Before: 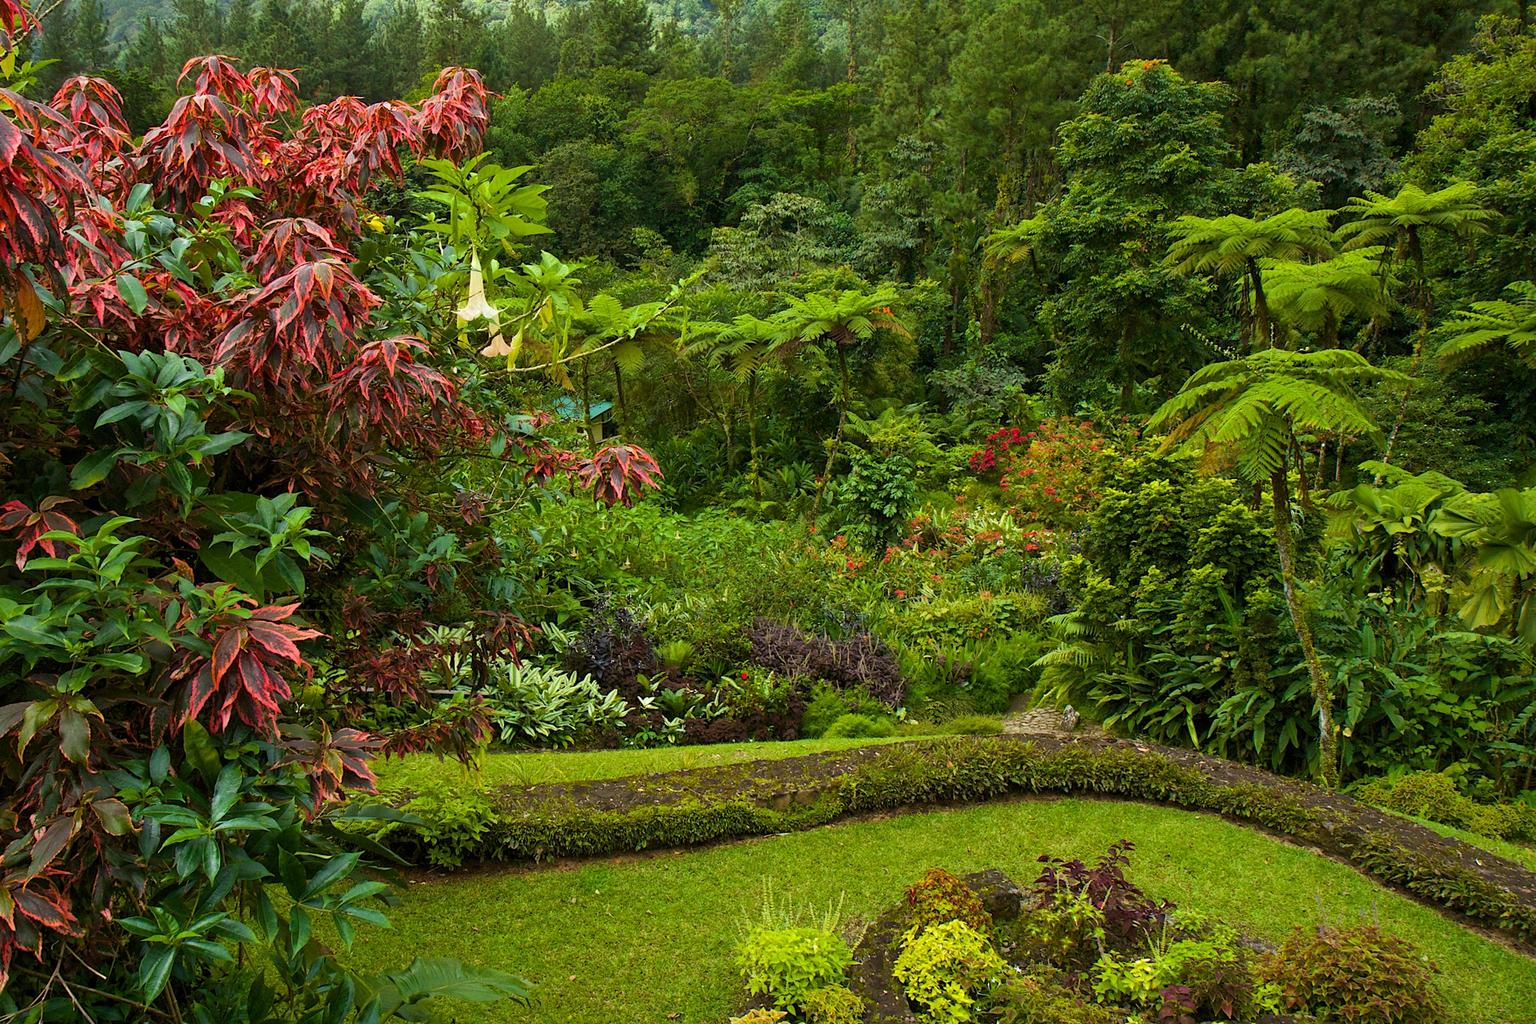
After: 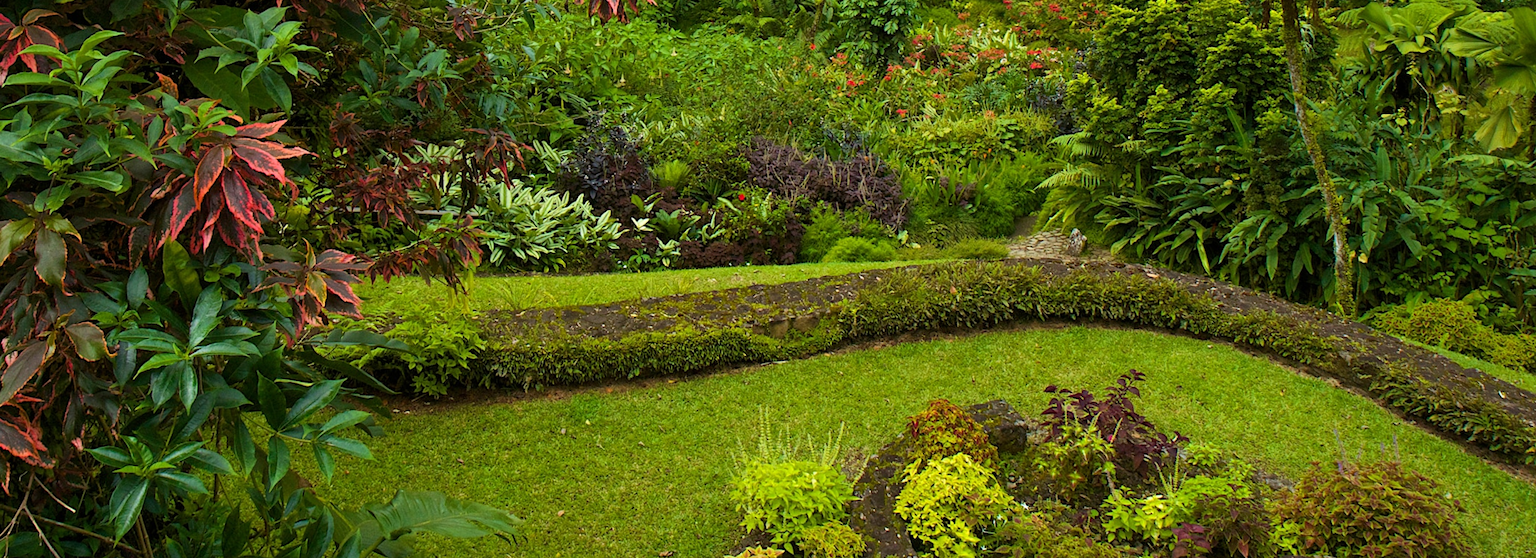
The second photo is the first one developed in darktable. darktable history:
rotate and perspective: rotation 0.226°, lens shift (vertical) -0.042, crop left 0.023, crop right 0.982, crop top 0.006, crop bottom 0.994
levels: mode automatic
crop and rotate: top 46.237%
